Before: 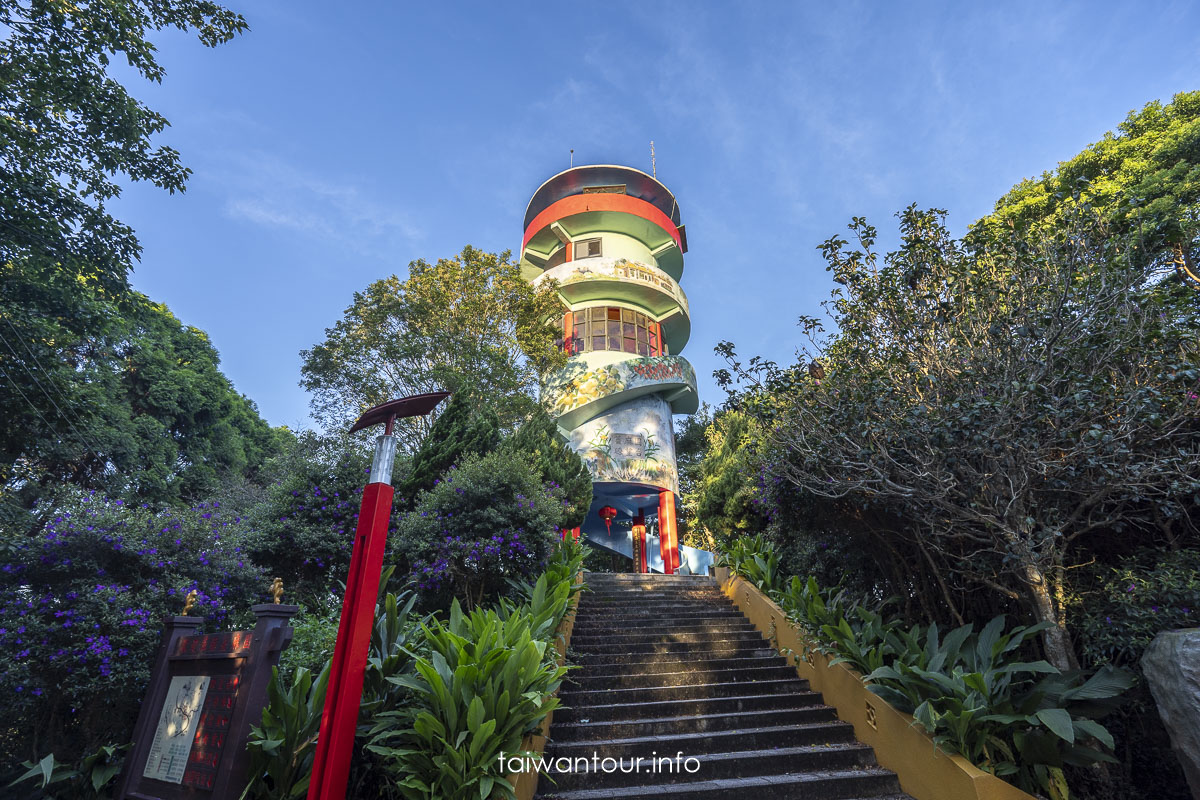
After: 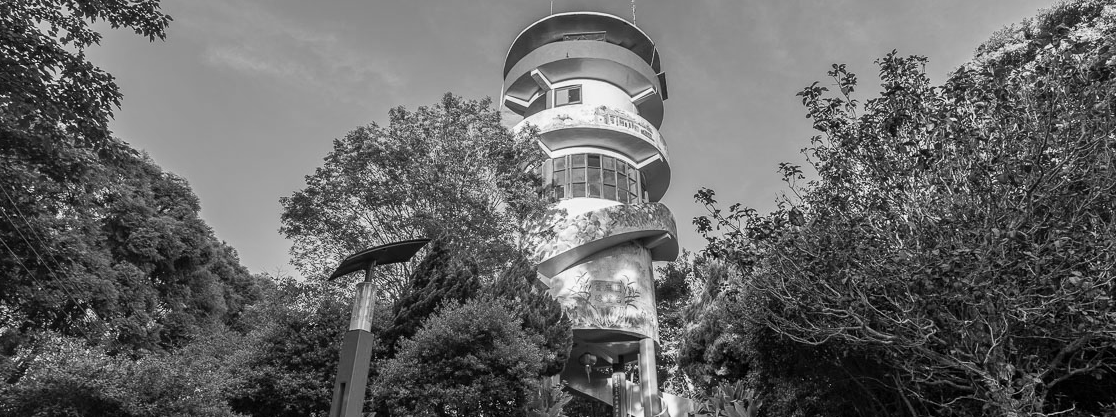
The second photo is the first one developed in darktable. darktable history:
crop: left 1.744%, top 19.225%, right 5.069%, bottom 28.357%
monochrome: a -6.99, b 35.61, size 1.4
shadows and highlights: shadows 43.71, white point adjustment -1.46, soften with gaussian
